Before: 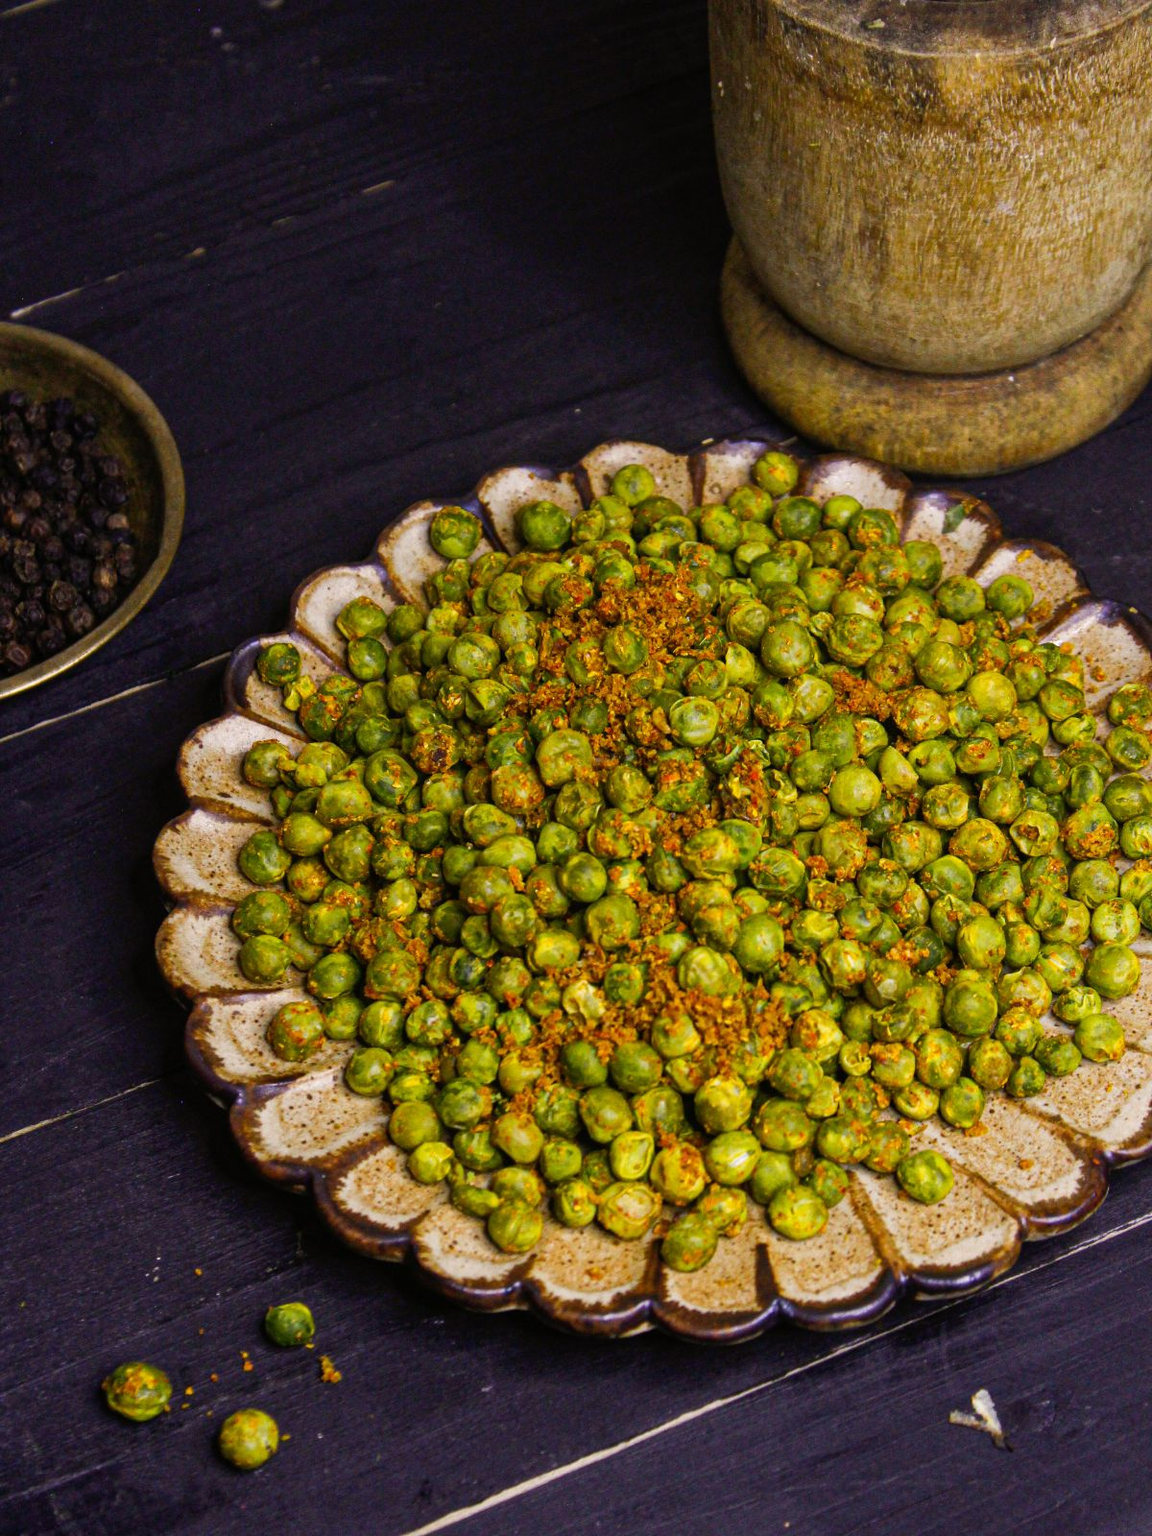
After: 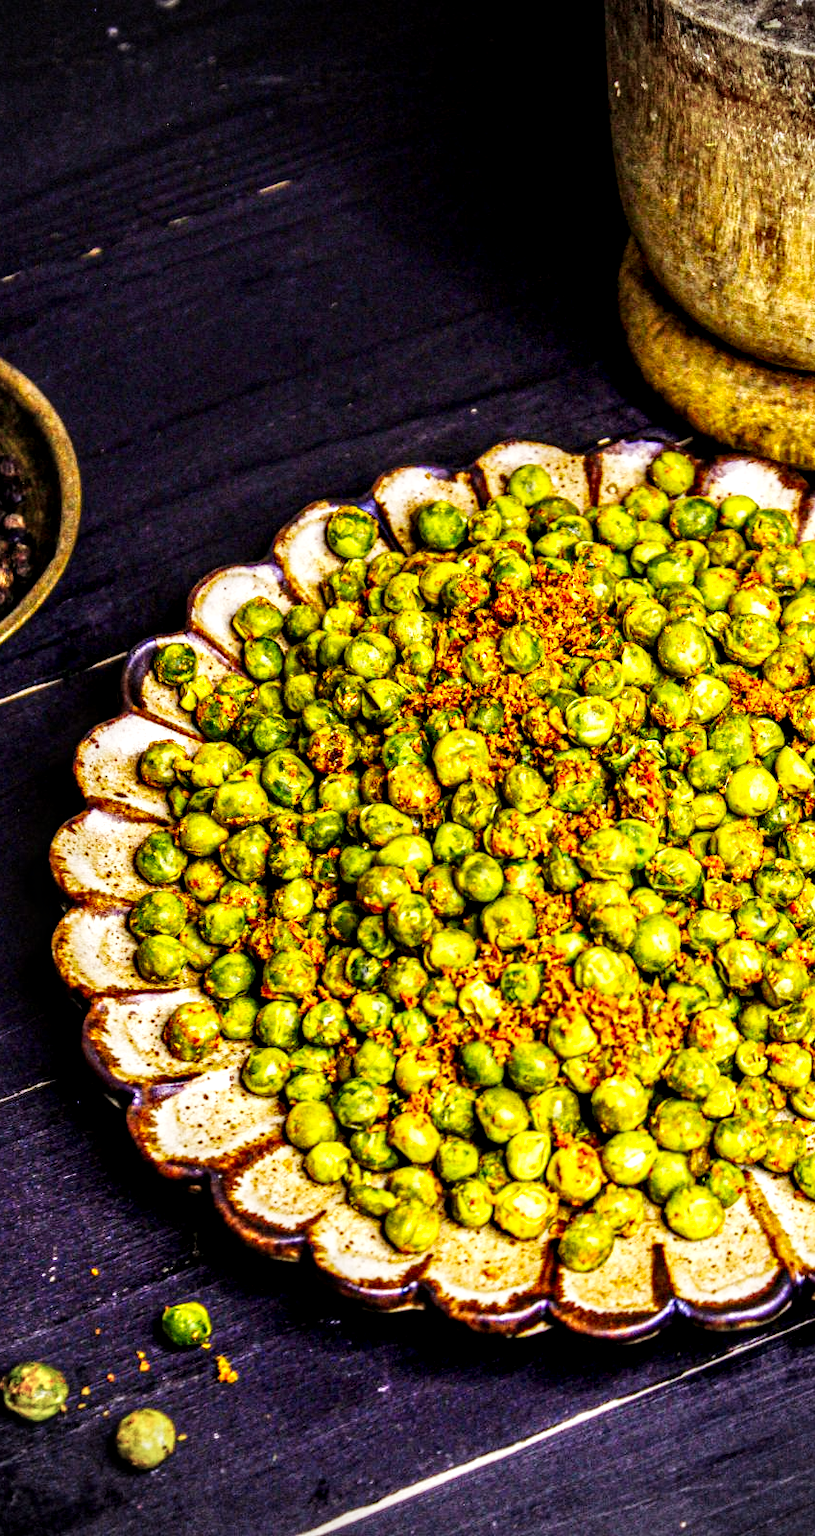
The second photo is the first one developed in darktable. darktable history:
crop and rotate: left 9.061%, right 20.142%
rotate and perspective: crop left 0, crop top 0
base curve: curves: ch0 [(0, 0.003) (0.001, 0.002) (0.006, 0.004) (0.02, 0.022) (0.048, 0.086) (0.094, 0.234) (0.162, 0.431) (0.258, 0.629) (0.385, 0.8) (0.548, 0.918) (0.751, 0.988) (1, 1)], preserve colors none
vignetting: fall-off radius 31.48%, brightness -0.472
local contrast: highlights 19%, detail 186%
contrast brightness saturation: contrast 0.04, saturation 0.16
